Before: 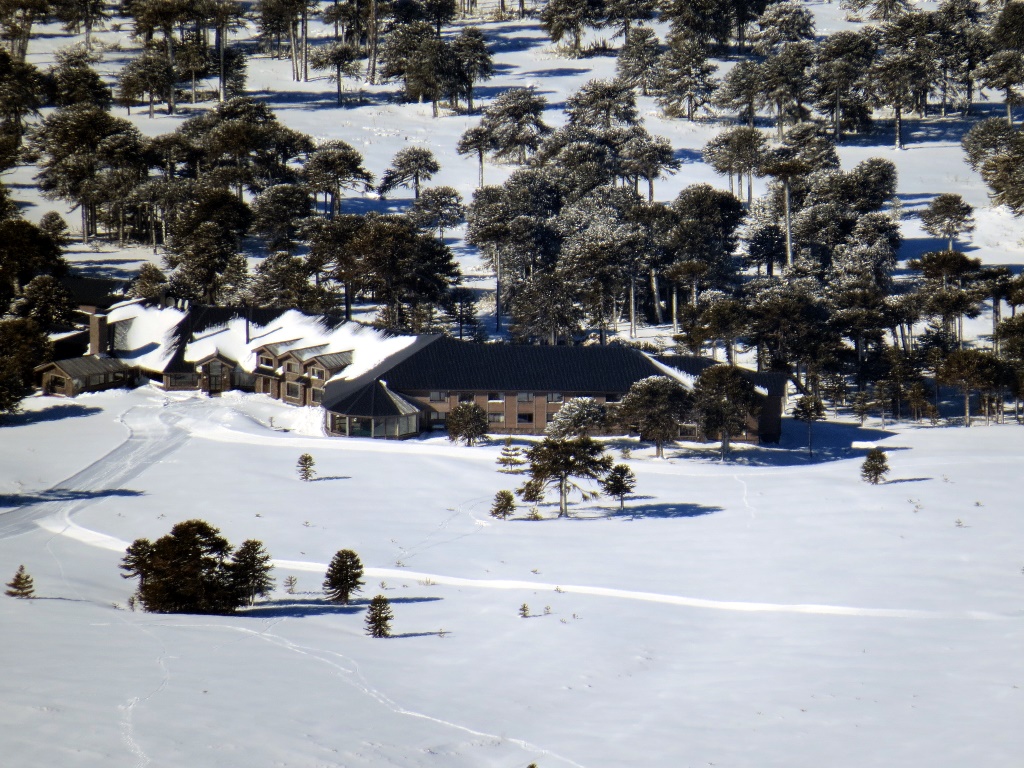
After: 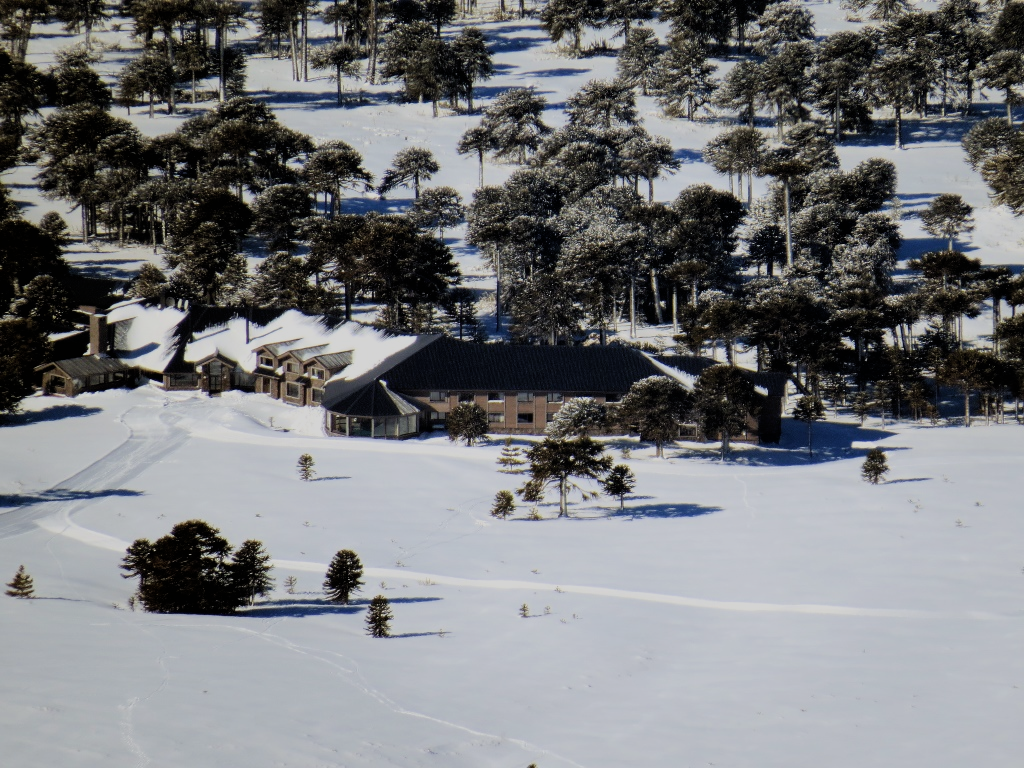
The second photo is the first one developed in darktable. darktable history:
filmic rgb: black relative exposure -7.65 EV, white relative exposure 4.56 EV, hardness 3.61
fill light: on, module defaults
